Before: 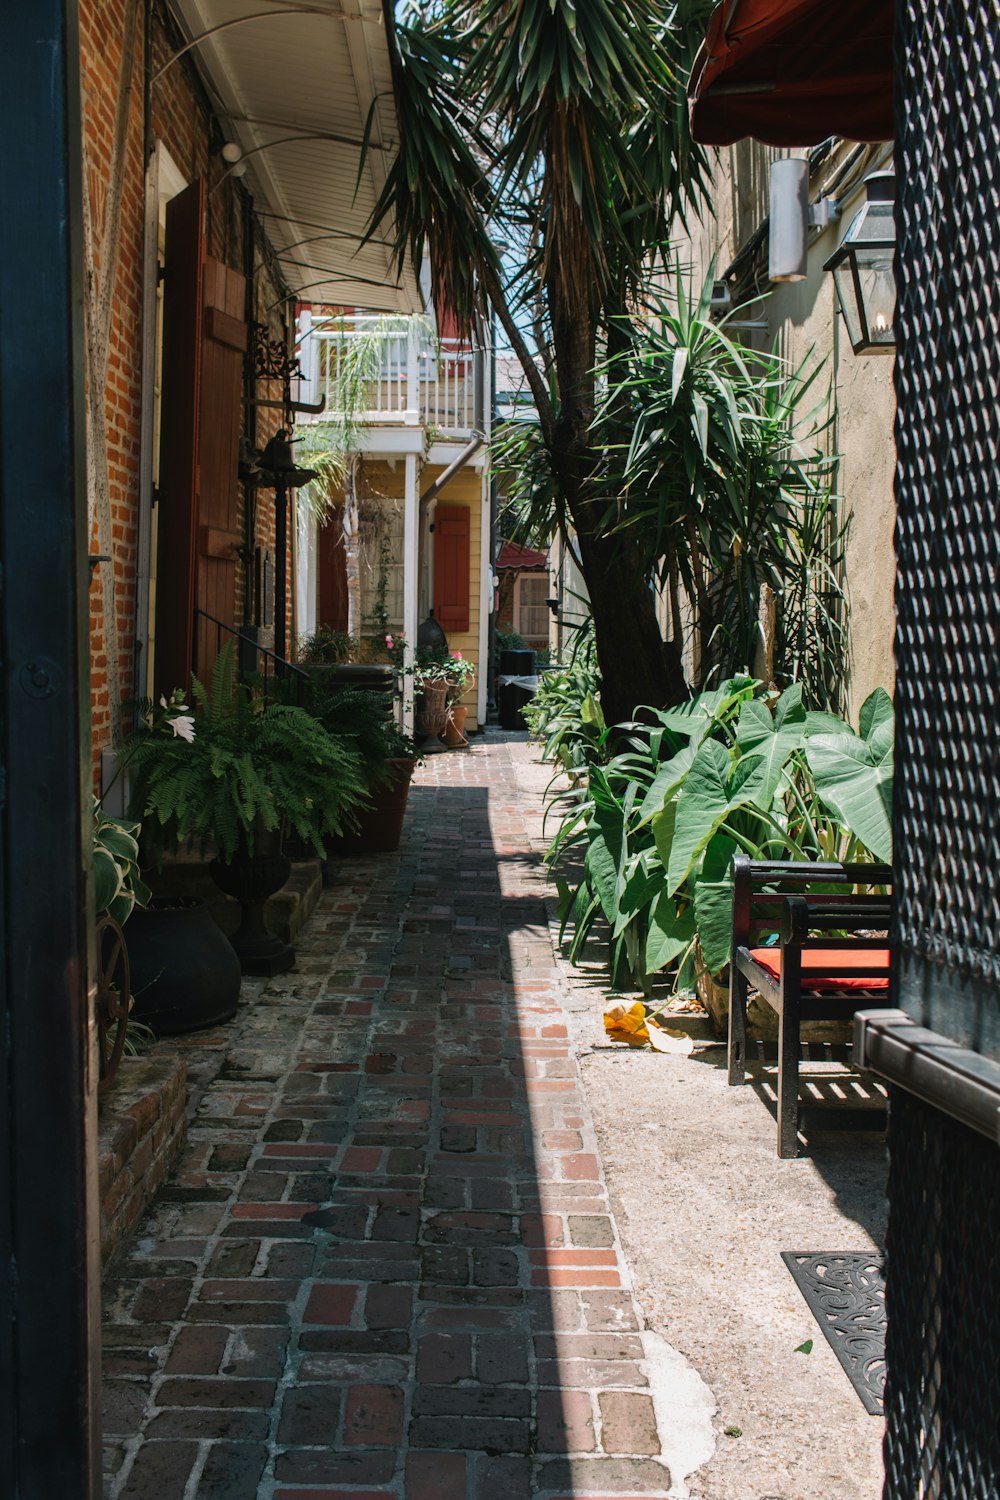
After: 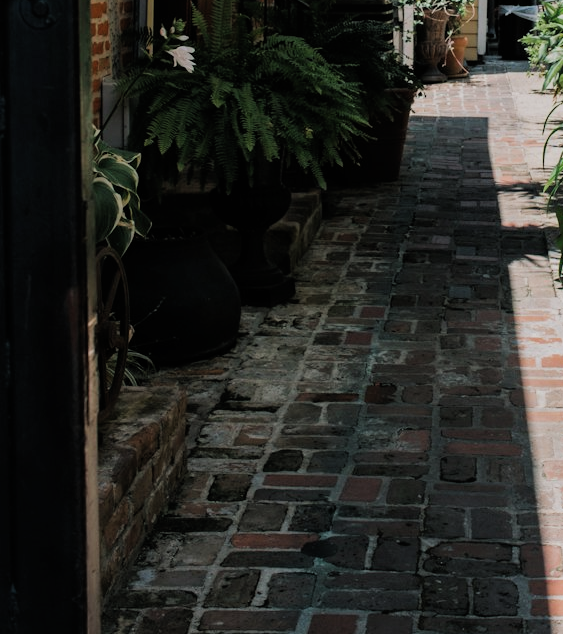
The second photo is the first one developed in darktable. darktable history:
crop: top 44.685%, right 43.659%, bottom 13.016%
filmic rgb: black relative exposure -7.65 EV, white relative exposure 4.56 EV, hardness 3.61, contrast 1.051, add noise in highlights 0.001, color science v3 (2019), use custom middle-gray values true, contrast in highlights soft
